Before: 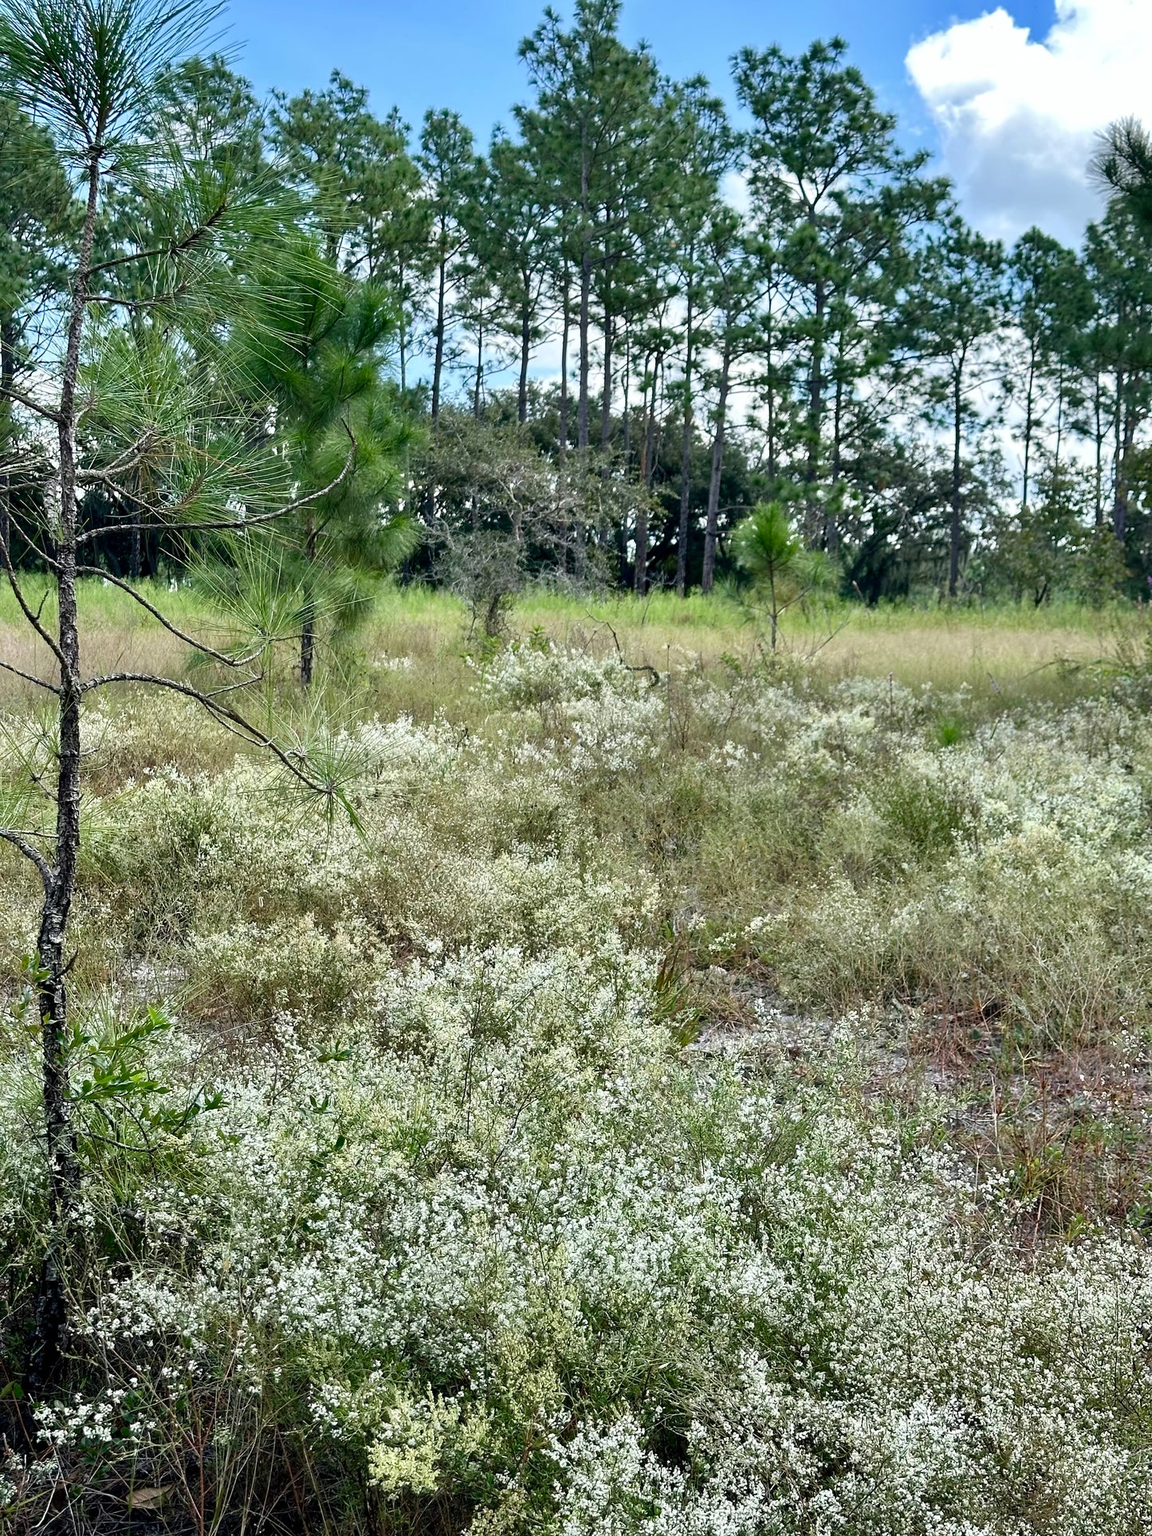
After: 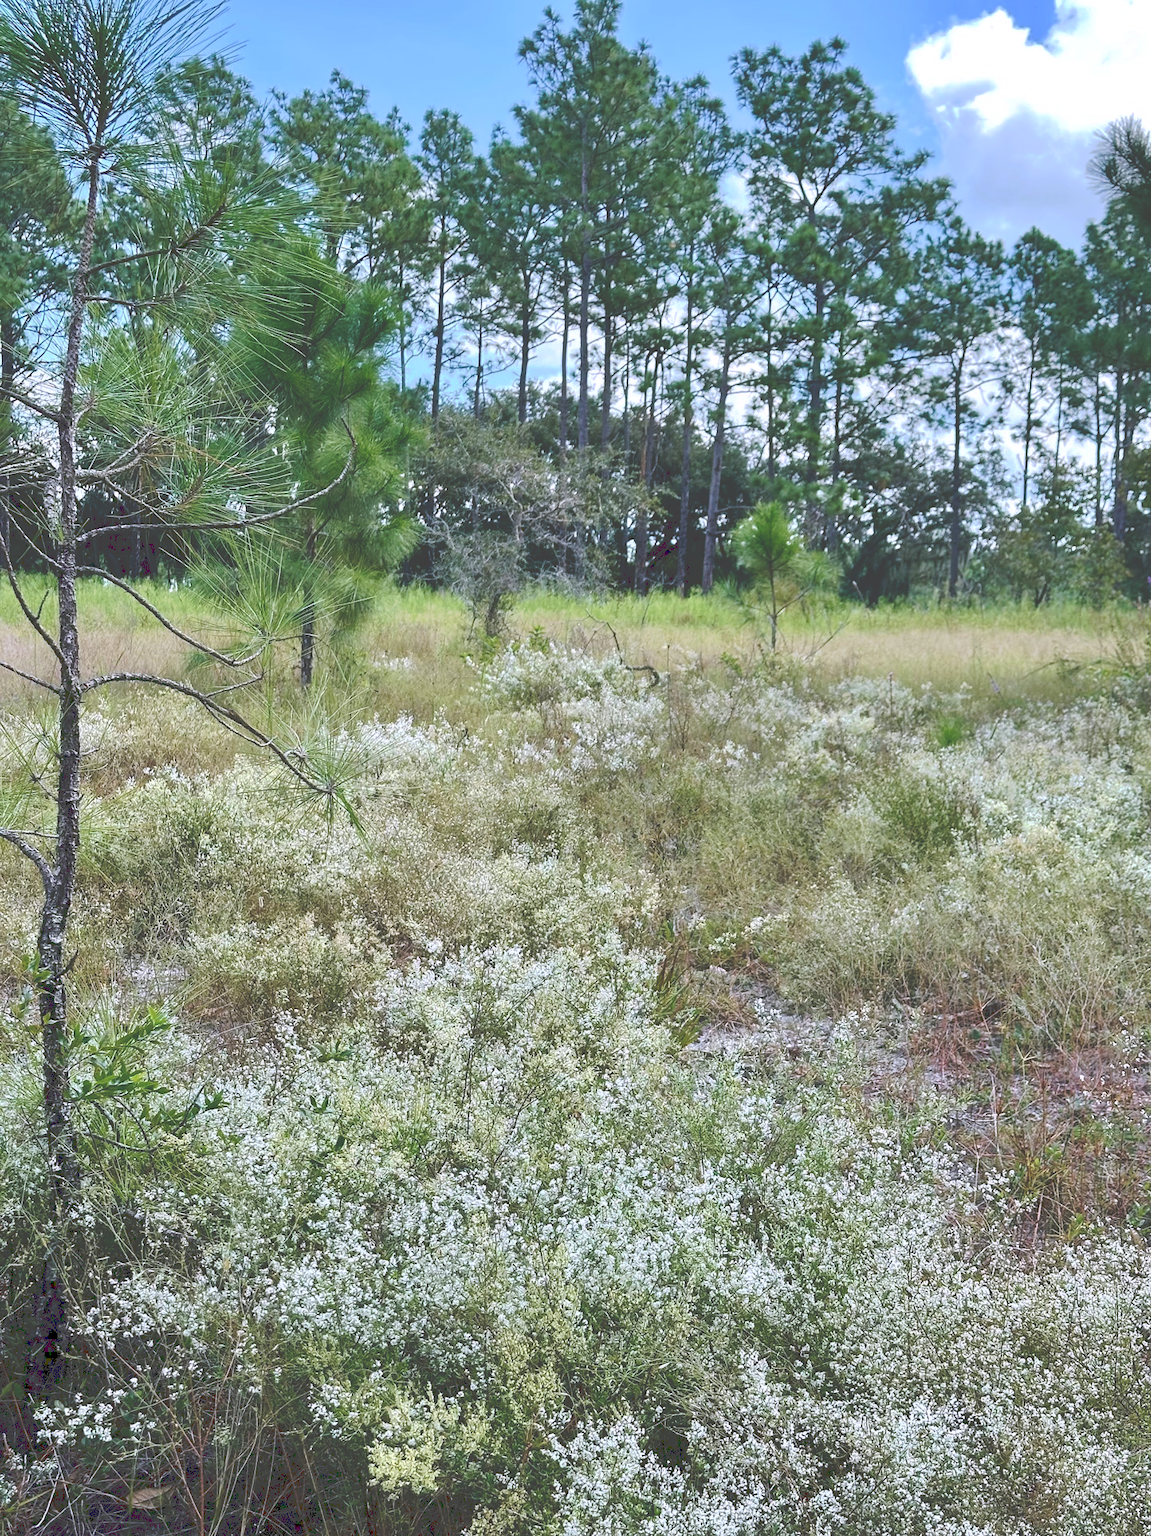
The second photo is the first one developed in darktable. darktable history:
tone curve: curves: ch0 [(0, 0) (0.003, 0.264) (0.011, 0.264) (0.025, 0.265) (0.044, 0.269) (0.069, 0.273) (0.1, 0.28) (0.136, 0.292) (0.177, 0.309) (0.224, 0.336) (0.277, 0.371) (0.335, 0.412) (0.399, 0.469) (0.468, 0.533) (0.543, 0.595) (0.623, 0.66) (0.709, 0.73) (0.801, 0.8) (0.898, 0.854) (1, 1)], preserve colors none
velvia: on, module defaults
white balance: red 1.004, blue 1.096
